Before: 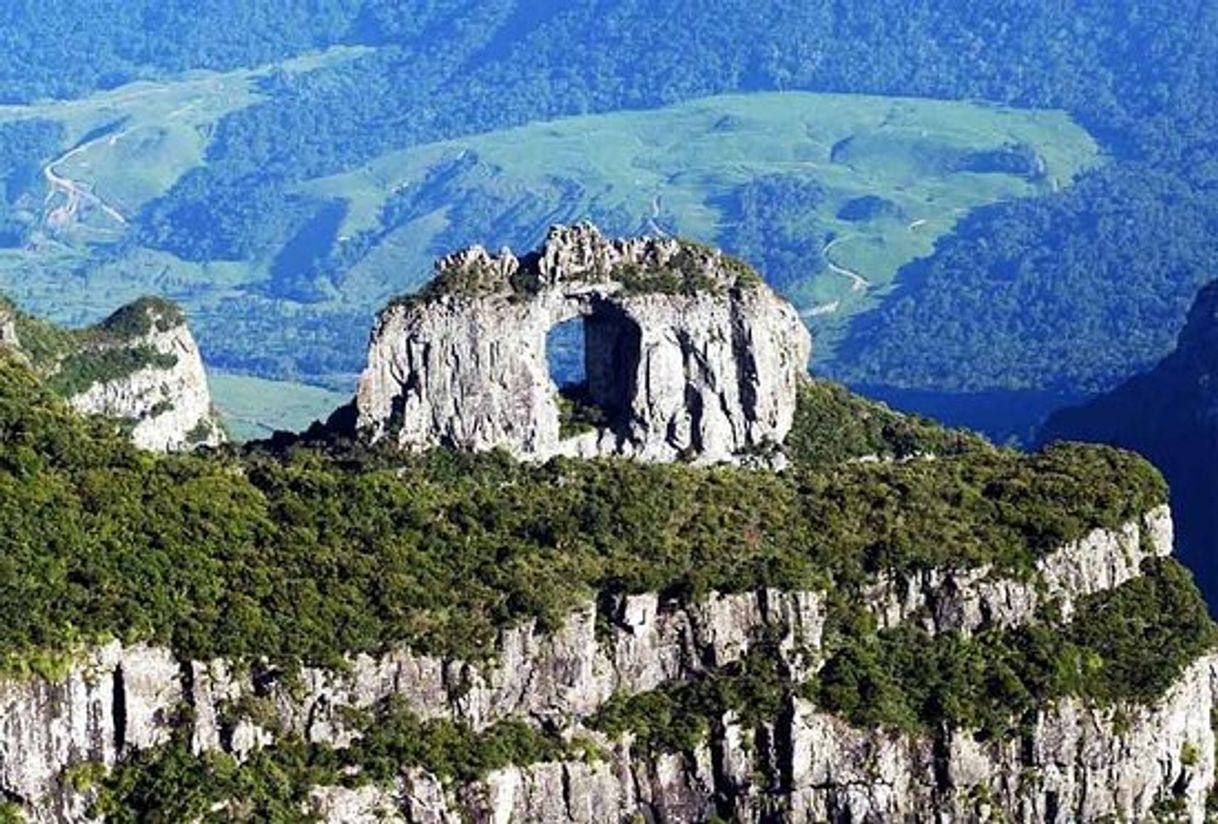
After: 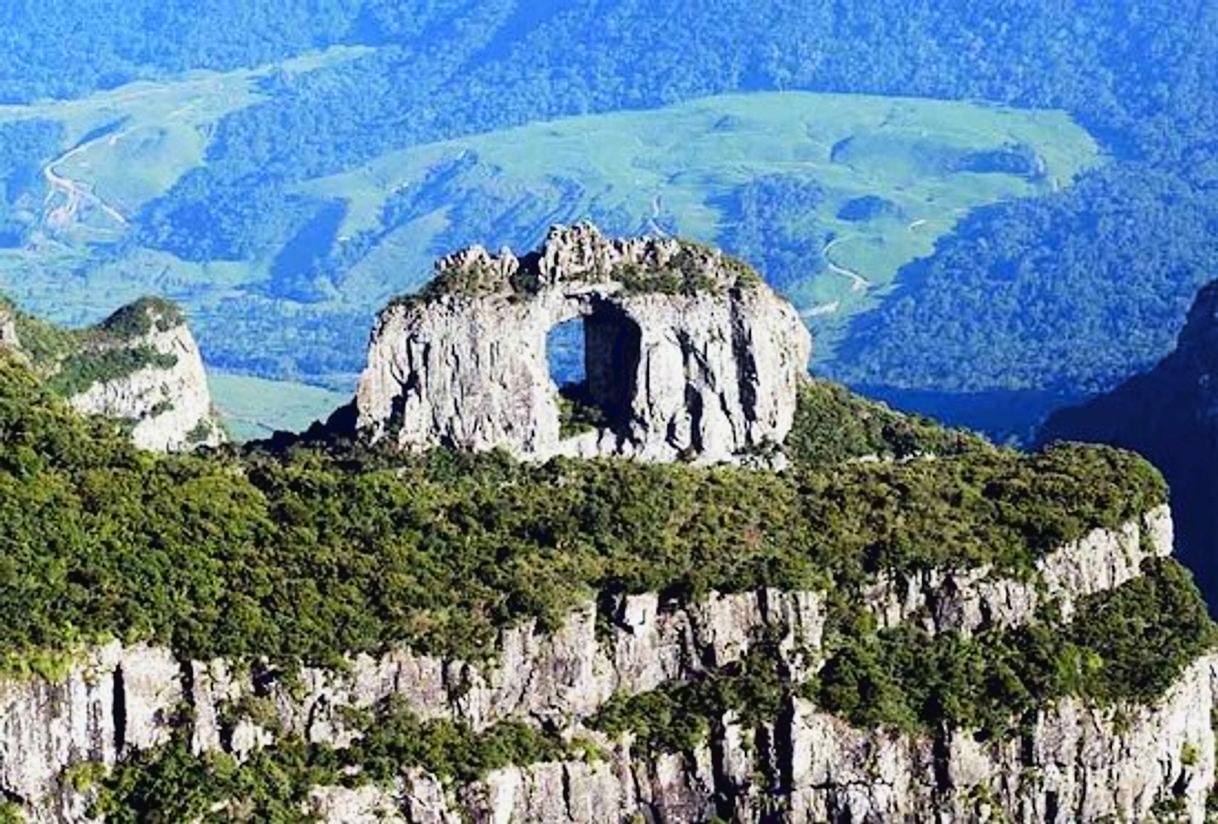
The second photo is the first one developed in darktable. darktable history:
local contrast: mode bilateral grid, contrast 15, coarseness 37, detail 104%, midtone range 0.2
tone curve: curves: ch0 [(0, 0.021) (0.049, 0.044) (0.152, 0.14) (0.328, 0.377) (0.473, 0.543) (0.641, 0.705) (0.868, 0.887) (1, 0.969)]; ch1 [(0, 0) (0.302, 0.331) (0.427, 0.433) (0.472, 0.47) (0.502, 0.503) (0.522, 0.526) (0.564, 0.591) (0.602, 0.632) (0.677, 0.701) (0.859, 0.885) (1, 1)]; ch2 [(0, 0) (0.33, 0.301) (0.447, 0.44) (0.487, 0.496) (0.502, 0.516) (0.535, 0.554) (0.565, 0.598) (0.618, 0.629) (1, 1)], color space Lab, linked channels, preserve colors none
